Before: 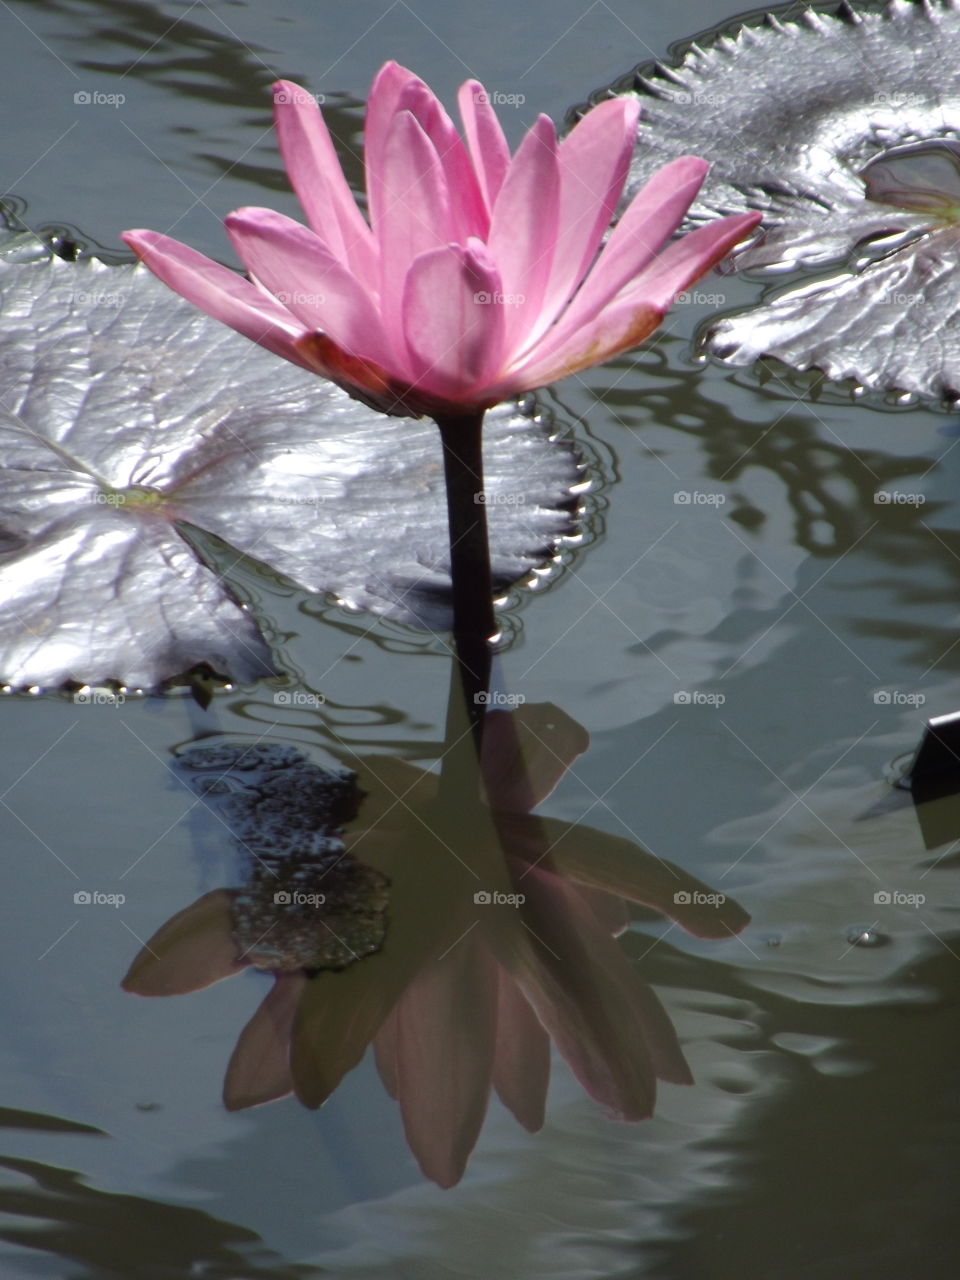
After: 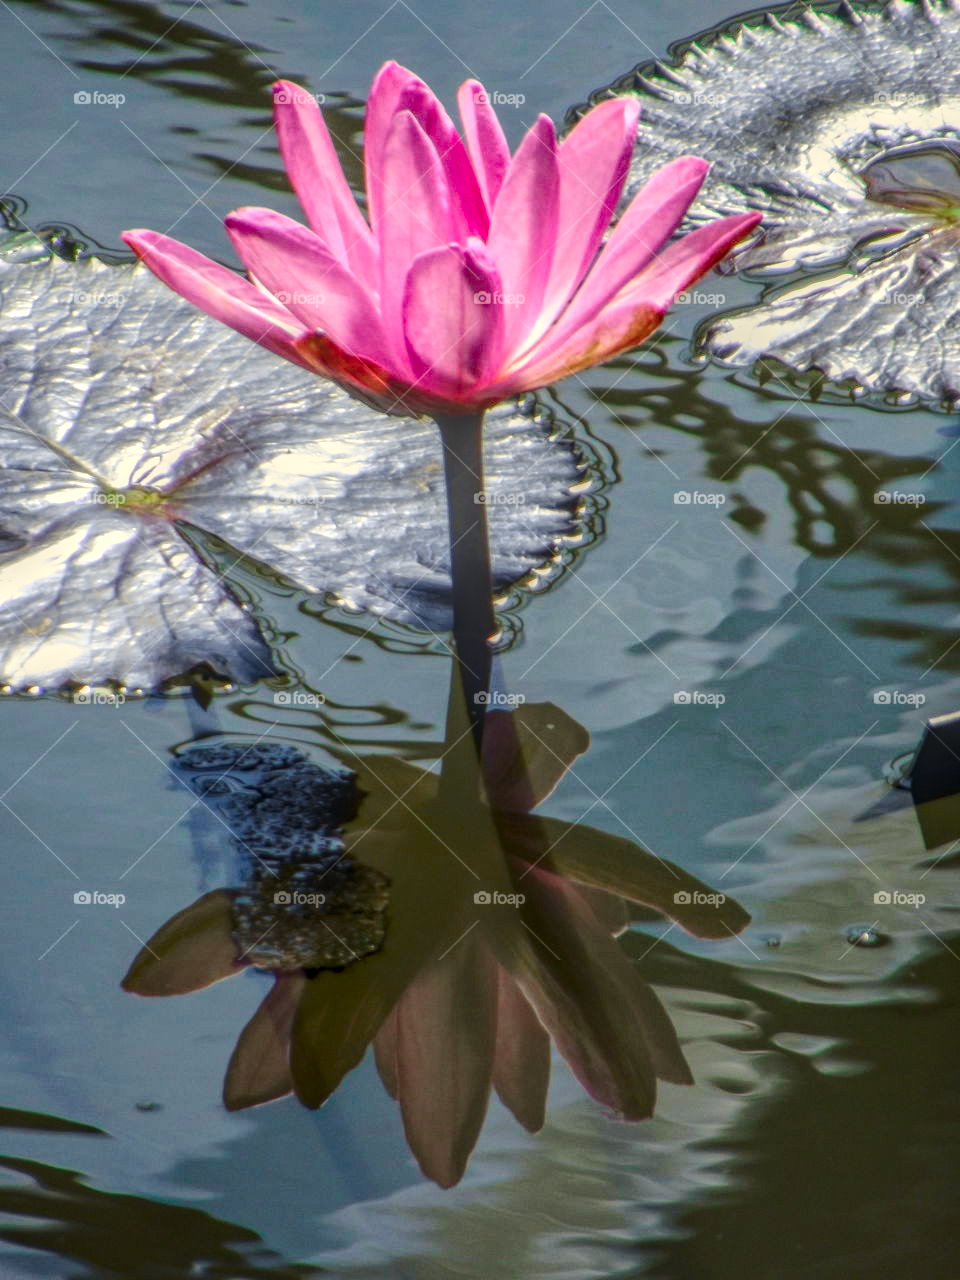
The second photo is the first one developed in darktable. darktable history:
tone curve: curves: ch0 [(0, 0.039) (0.104, 0.103) (0.273, 0.267) (0.448, 0.487) (0.704, 0.761) (0.886, 0.922) (0.994, 0.971)]; ch1 [(0, 0) (0.335, 0.298) (0.446, 0.413) (0.485, 0.487) (0.515, 0.503) (0.566, 0.563) (0.641, 0.655) (1, 1)]; ch2 [(0, 0) (0.314, 0.301) (0.421, 0.411) (0.502, 0.494) (0.528, 0.54) (0.557, 0.559) (0.612, 0.62) (0.722, 0.686) (1, 1)], color space Lab, independent channels, preserve colors none
local contrast: highlights 4%, shadows 0%, detail 200%, midtone range 0.248
color balance rgb: highlights gain › chroma 3.009%, highlights gain › hue 77.13°, perceptual saturation grading › global saturation 49.7%, global vibrance 20%
